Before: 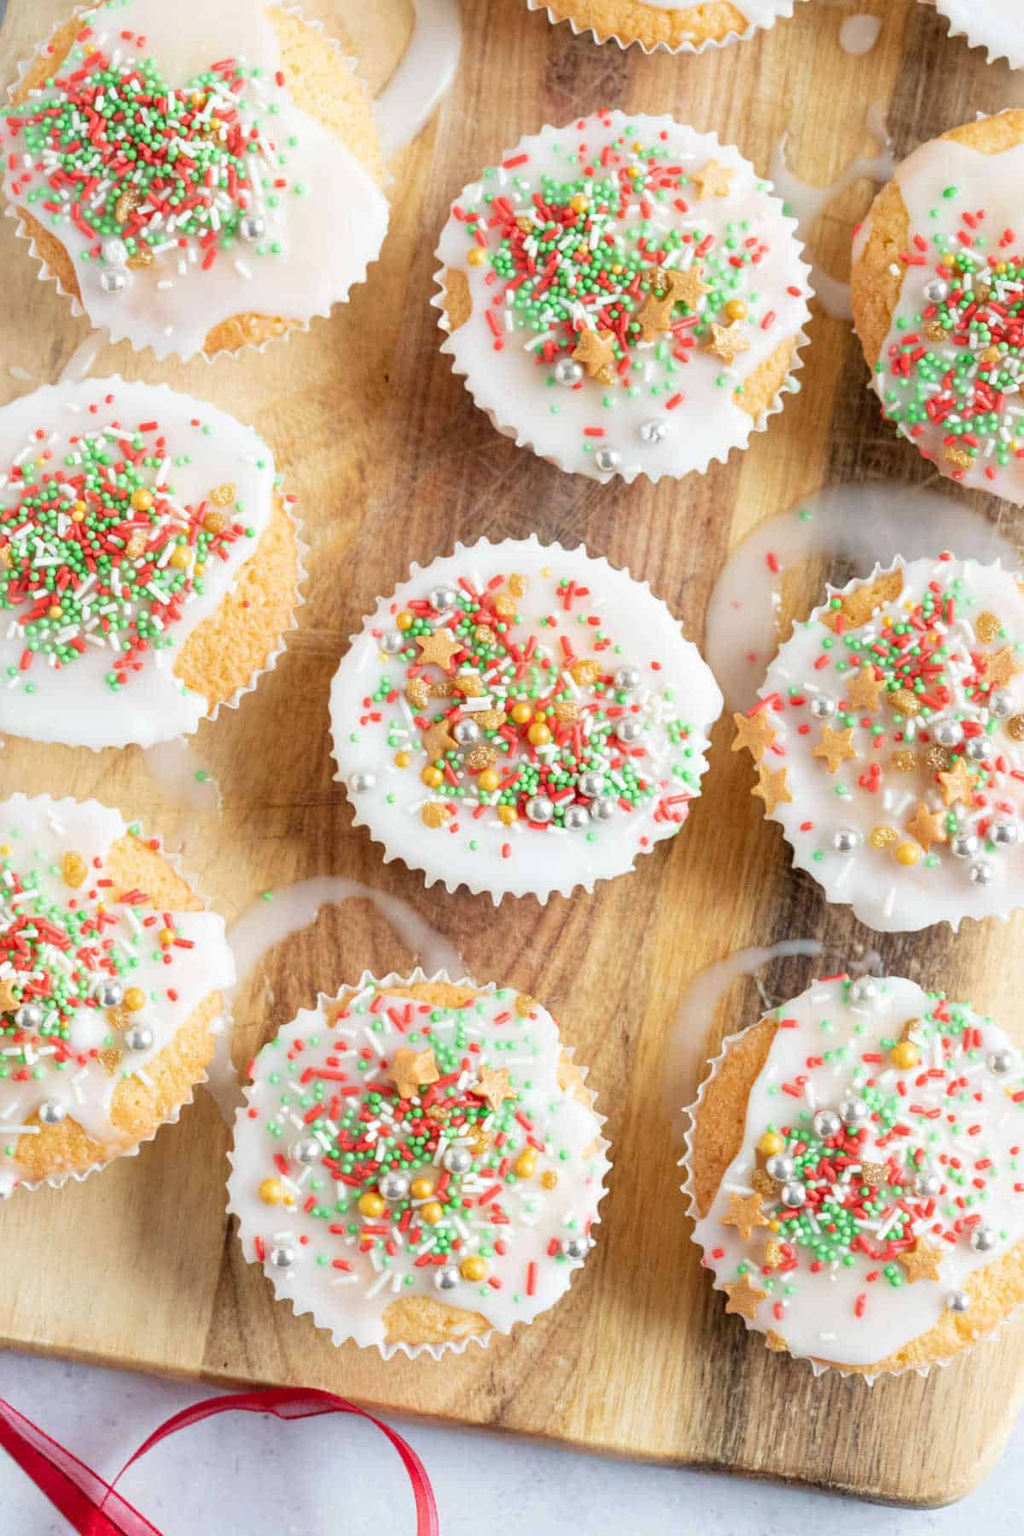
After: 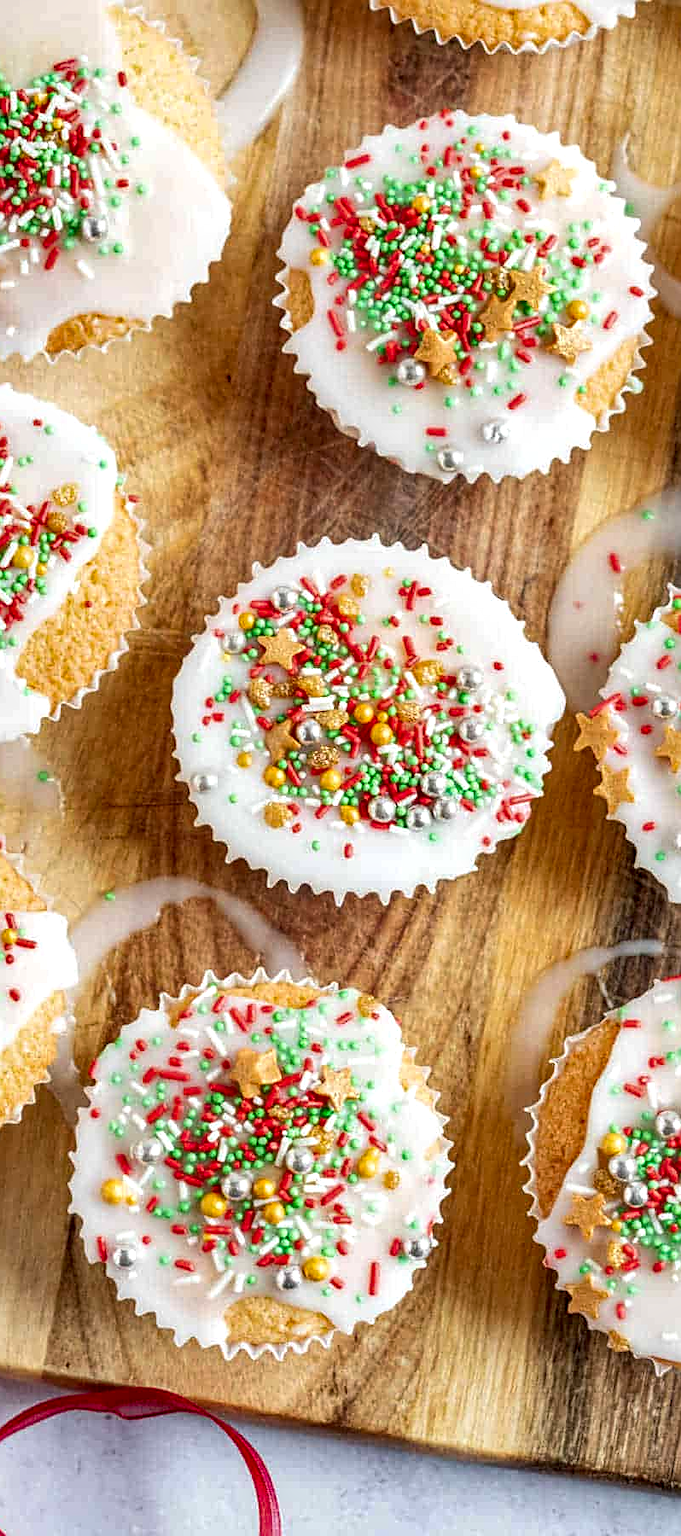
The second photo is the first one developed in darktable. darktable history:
sharpen: on, module defaults
contrast brightness saturation: contrast 0.044, saturation 0.153
shadows and highlights: shadows 25.58, highlights -48.21, soften with gaussian
local contrast: highlights 20%, detail 150%
crop and rotate: left 15.486%, right 17.909%
